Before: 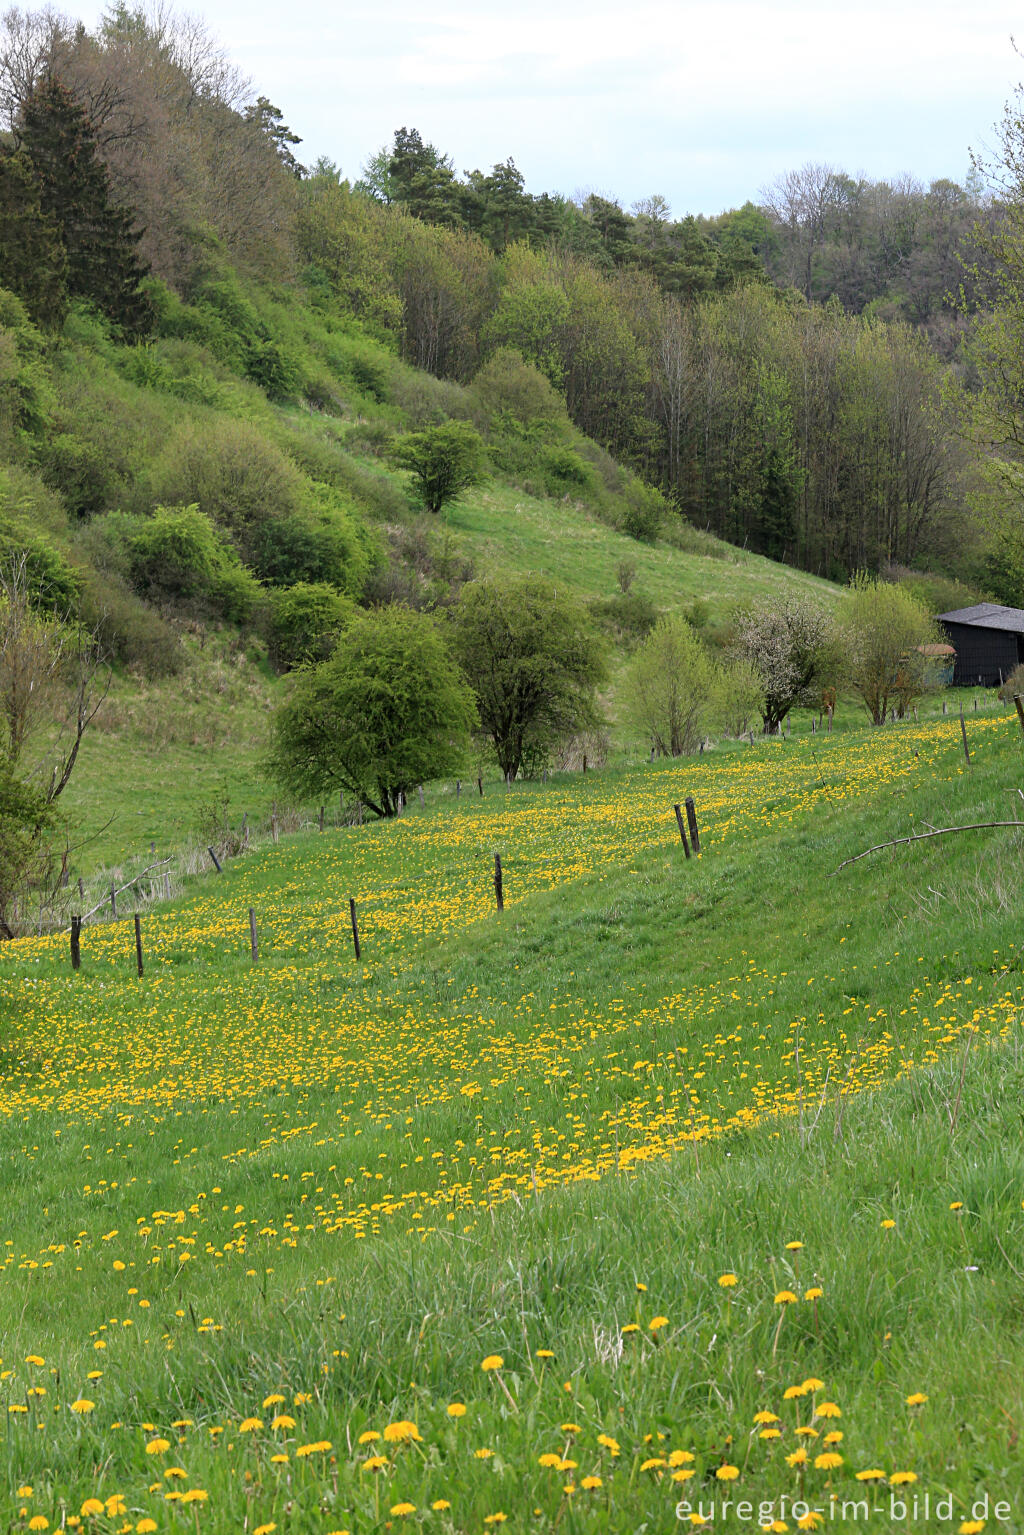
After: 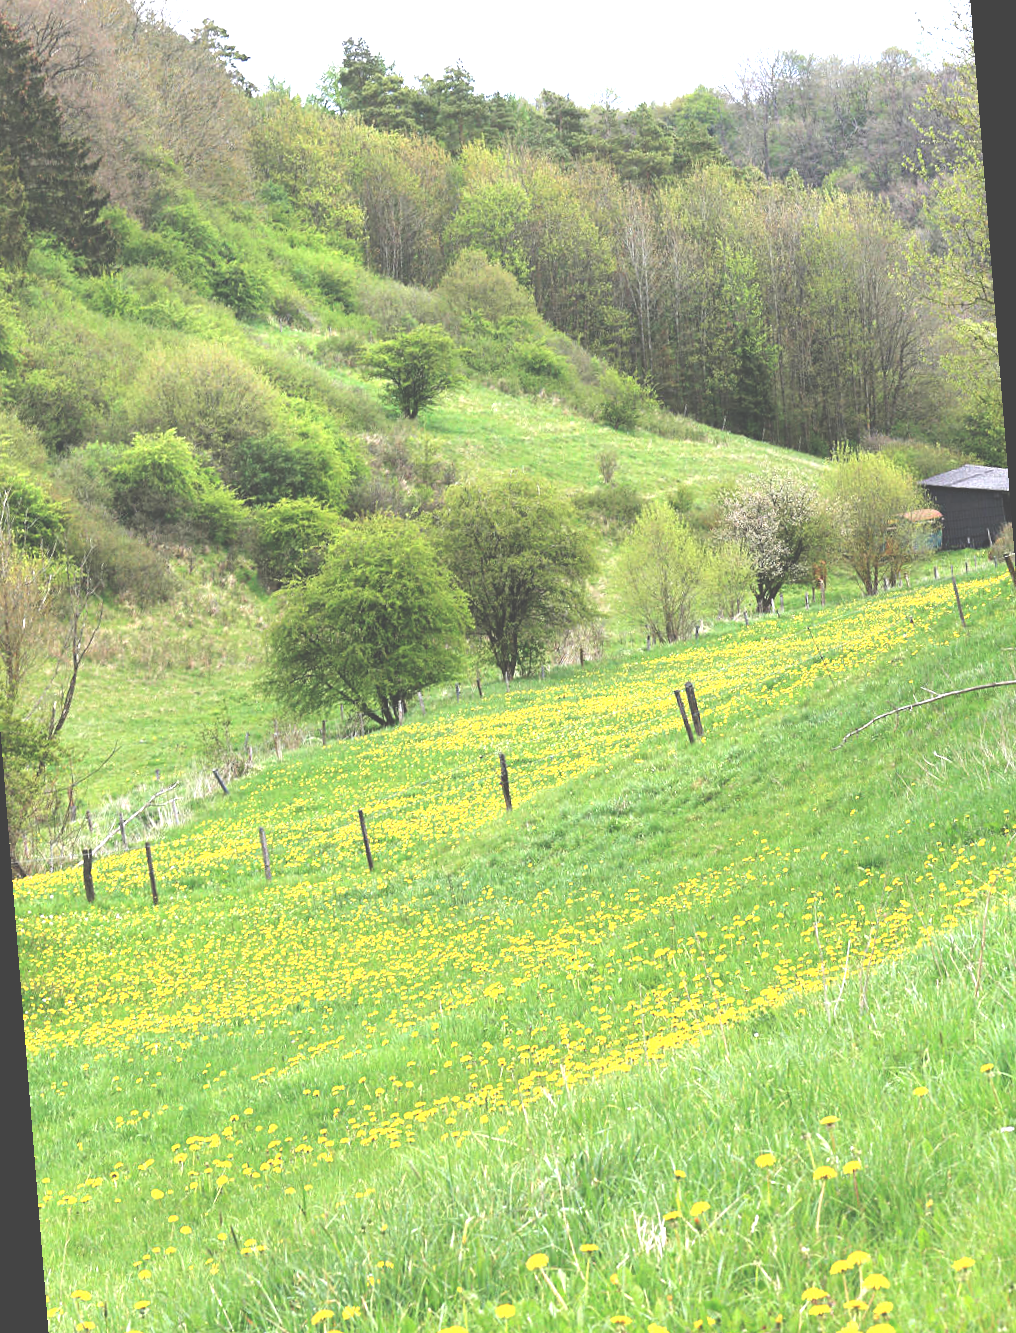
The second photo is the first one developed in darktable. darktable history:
exposure: black level correction -0.023, exposure 1.397 EV, compensate highlight preservation false
rotate and perspective: rotation -4.57°, crop left 0.054, crop right 0.944, crop top 0.087, crop bottom 0.914
